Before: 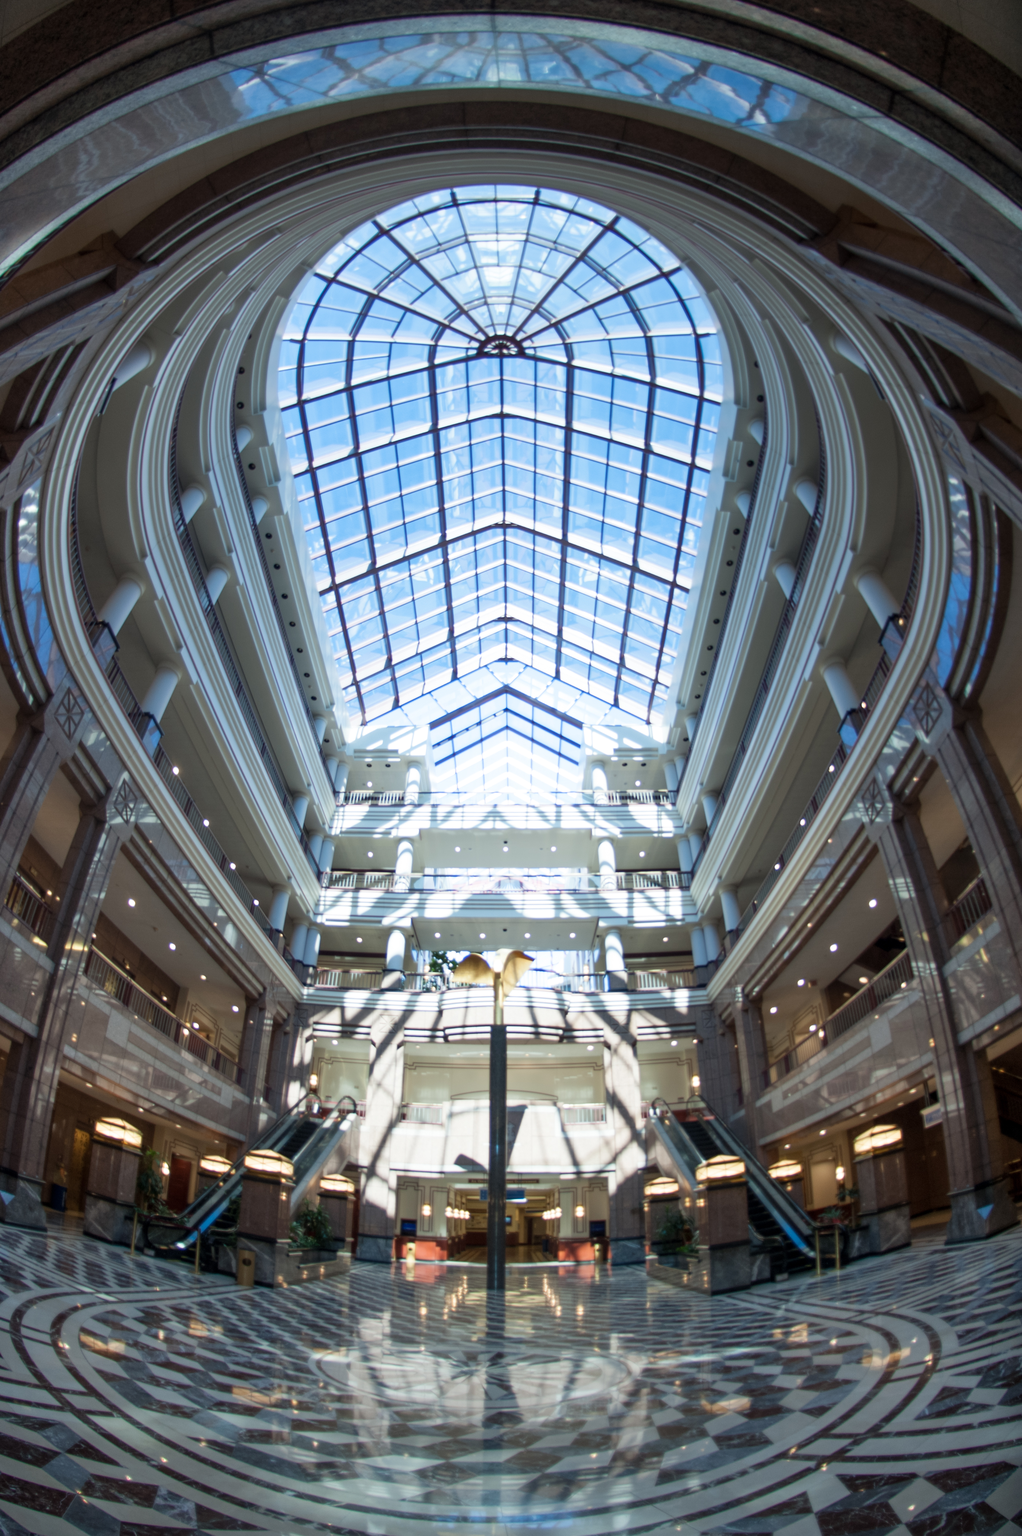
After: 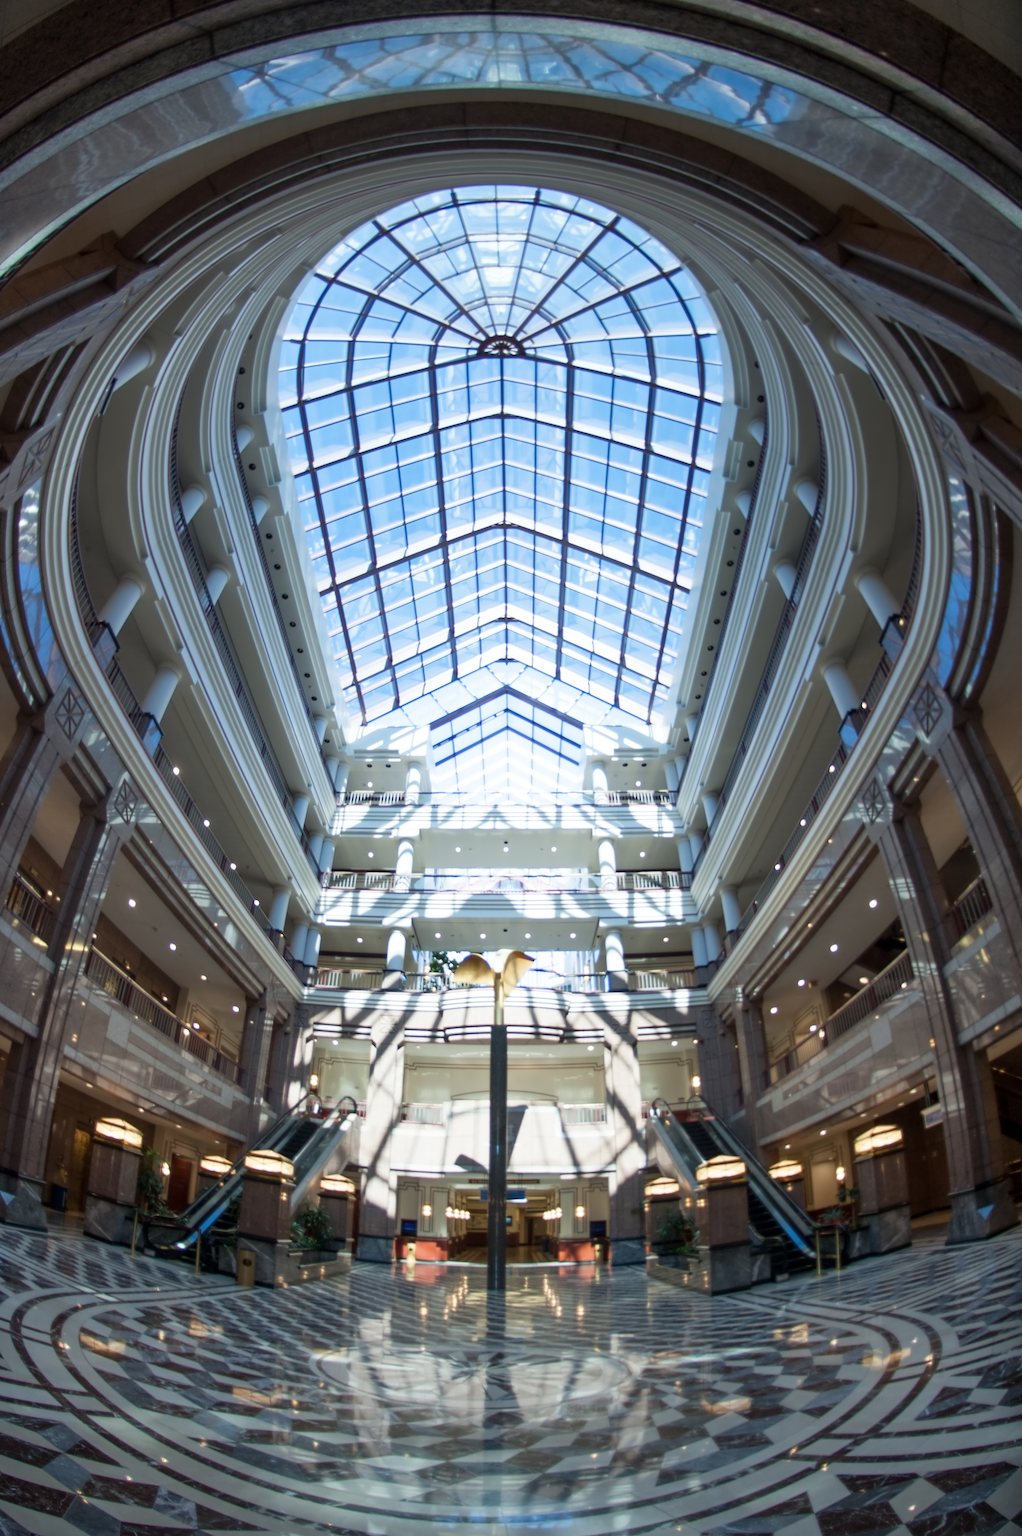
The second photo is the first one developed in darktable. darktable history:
contrast equalizer: y [[0.5 ×4, 0.524, 0.59], [0.5 ×6], [0.5 ×6], [0, 0, 0, 0.01, 0.045, 0.012], [0, 0, 0, 0.044, 0.195, 0.131]]
